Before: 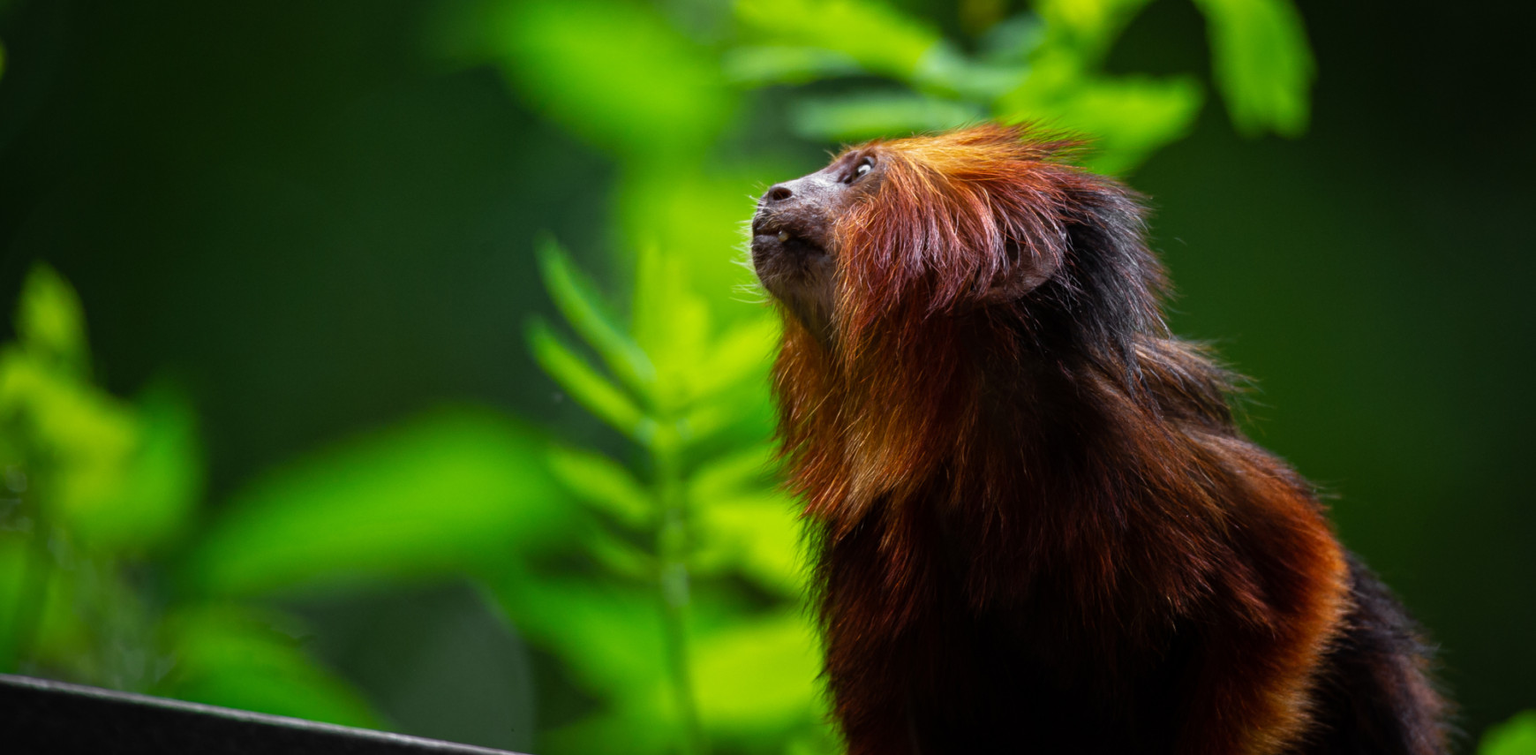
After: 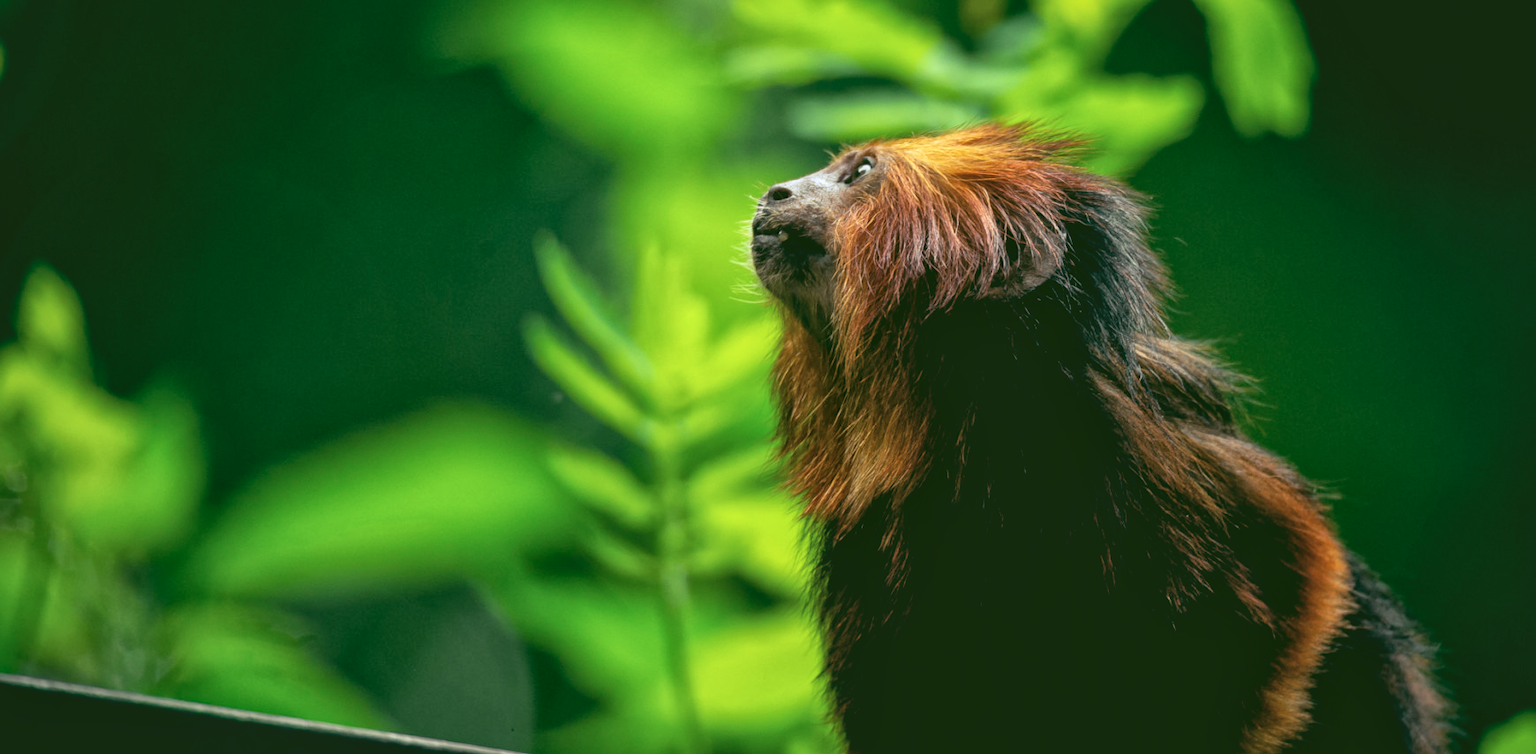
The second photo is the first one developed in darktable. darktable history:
rgb curve: curves: ch0 [(0.123, 0.061) (0.995, 0.887)]; ch1 [(0.06, 0.116) (1, 0.906)]; ch2 [(0, 0) (0.824, 0.69) (1, 1)], mode RGB, independent channels, compensate middle gray true
global tonemap: drago (1, 100), detail 1
